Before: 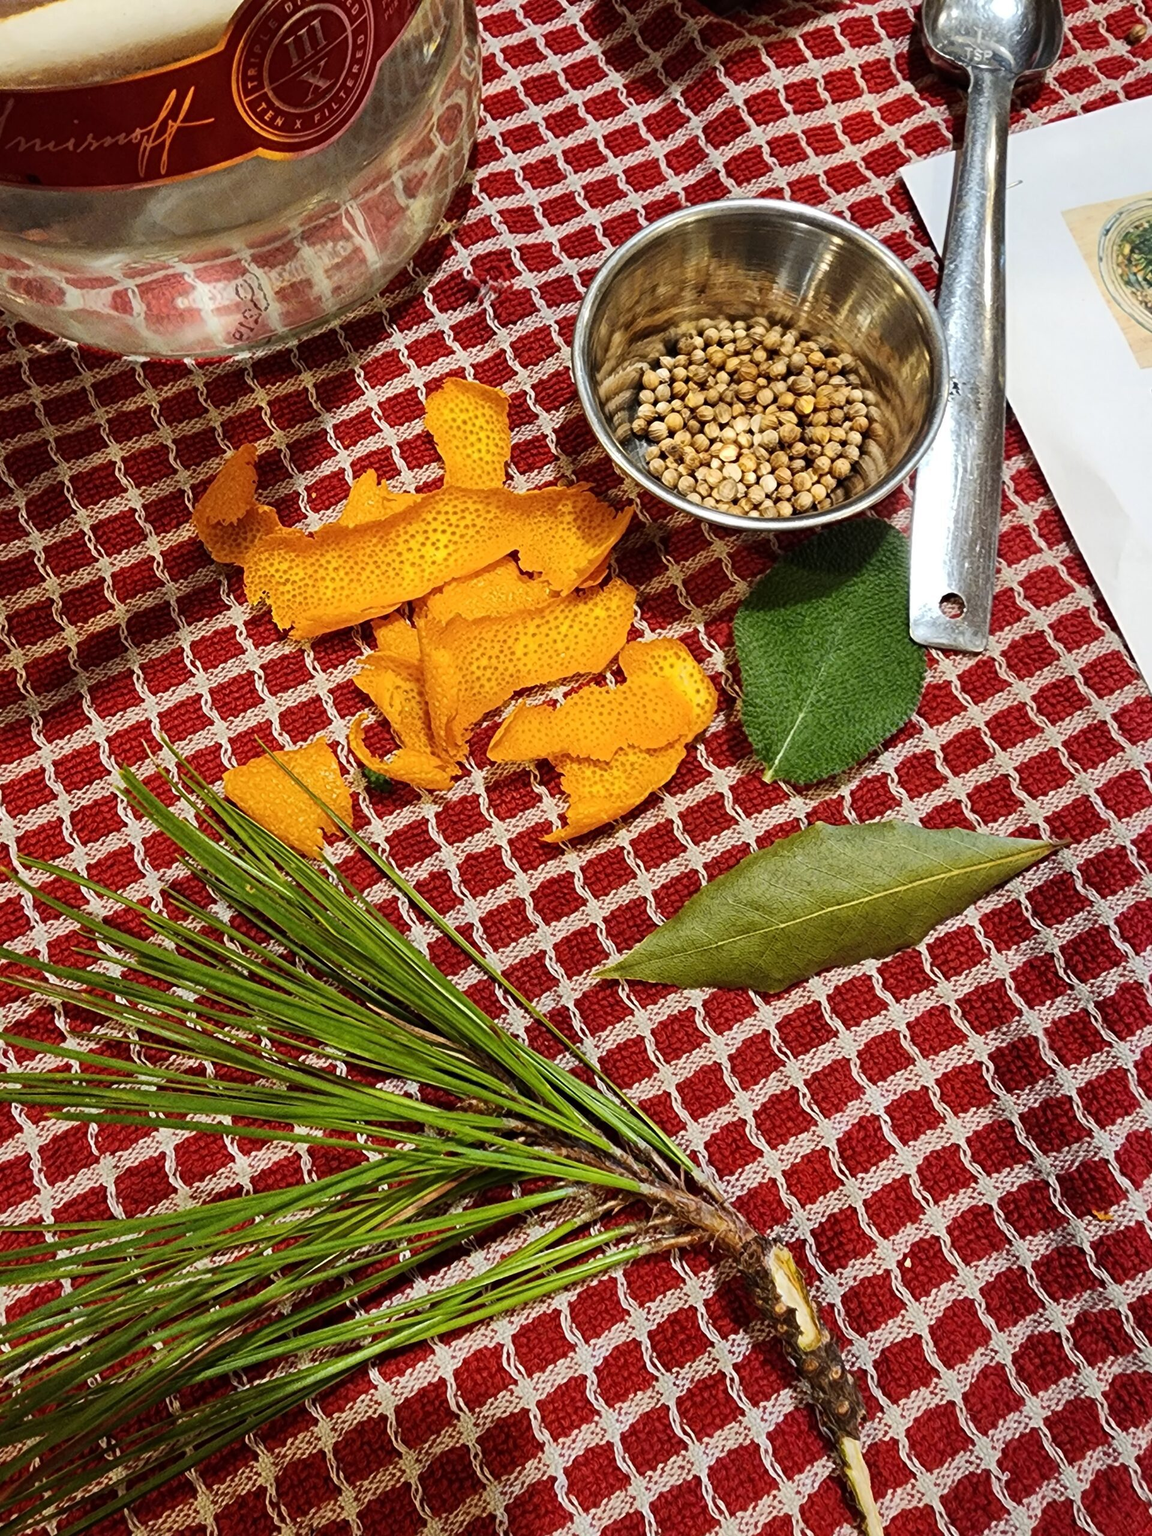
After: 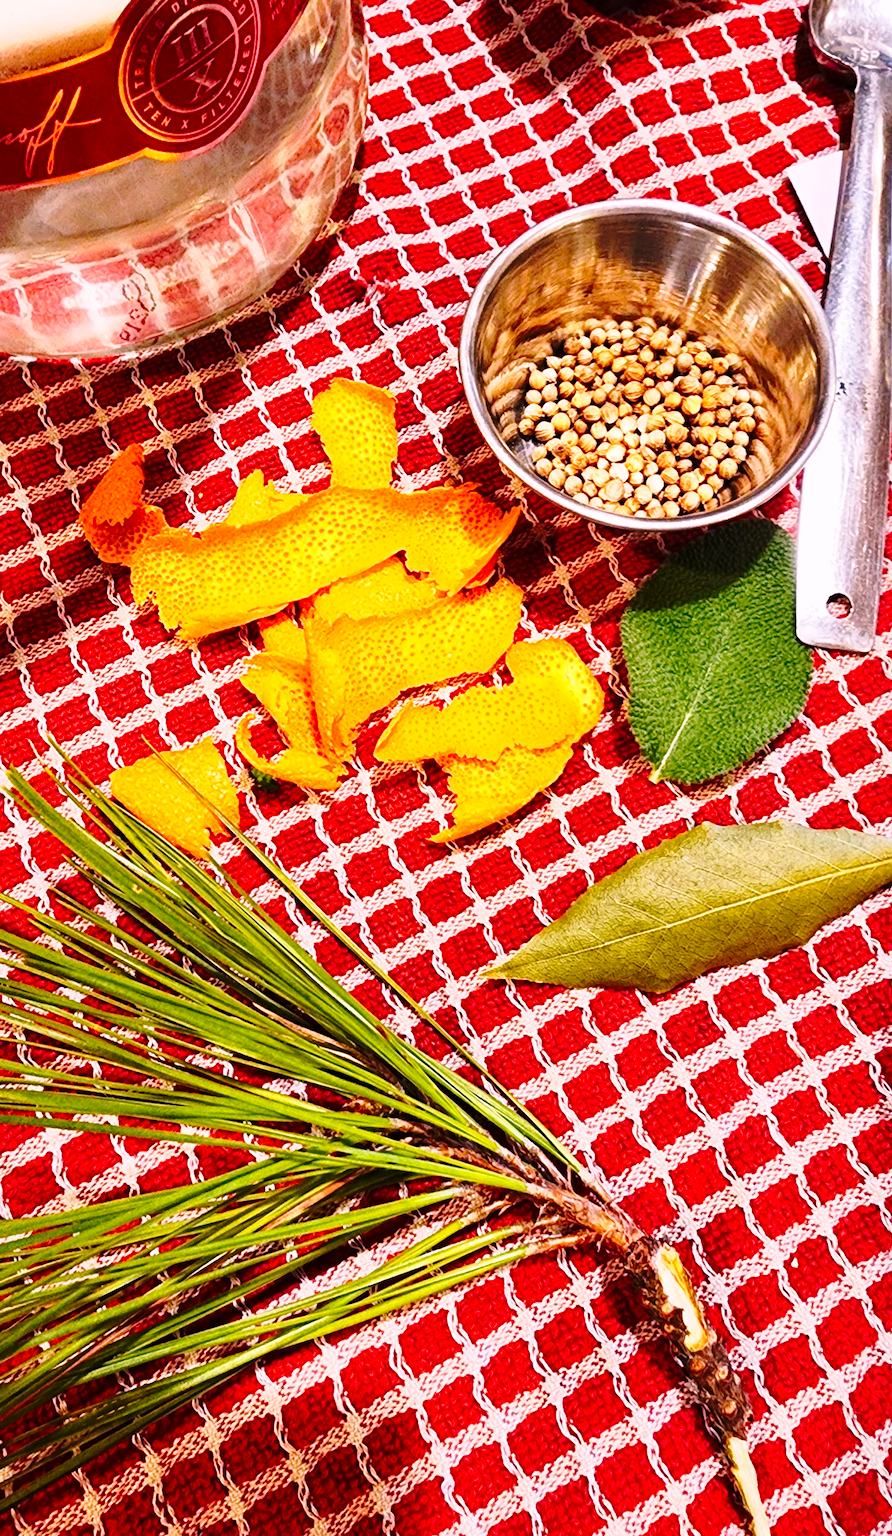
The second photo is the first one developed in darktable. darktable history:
color zones: curves: ch0 [(0, 0.613) (0.01, 0.613) (0.245, 0.448) (0.498, 0.529) (0.642, 0.665) (0.879, 0.777) (0.99, 0.613)]; ch1 [(0, 0) (0.143, 0) (0.286, 0) (0.429, 0) (0.571, 0) (0.714, 0) (0.857, 0)], mix -121.96%
crop: left 9.88%, right 12.664%
white balance: red 1.188, blue 1.11
base curve: curves: ch0 [(0, 0) (0.028, 0.03) (0.121, 0.232) (0.46, 0.748) (0.859, 0.968) (1, 1)], preserve colors none
